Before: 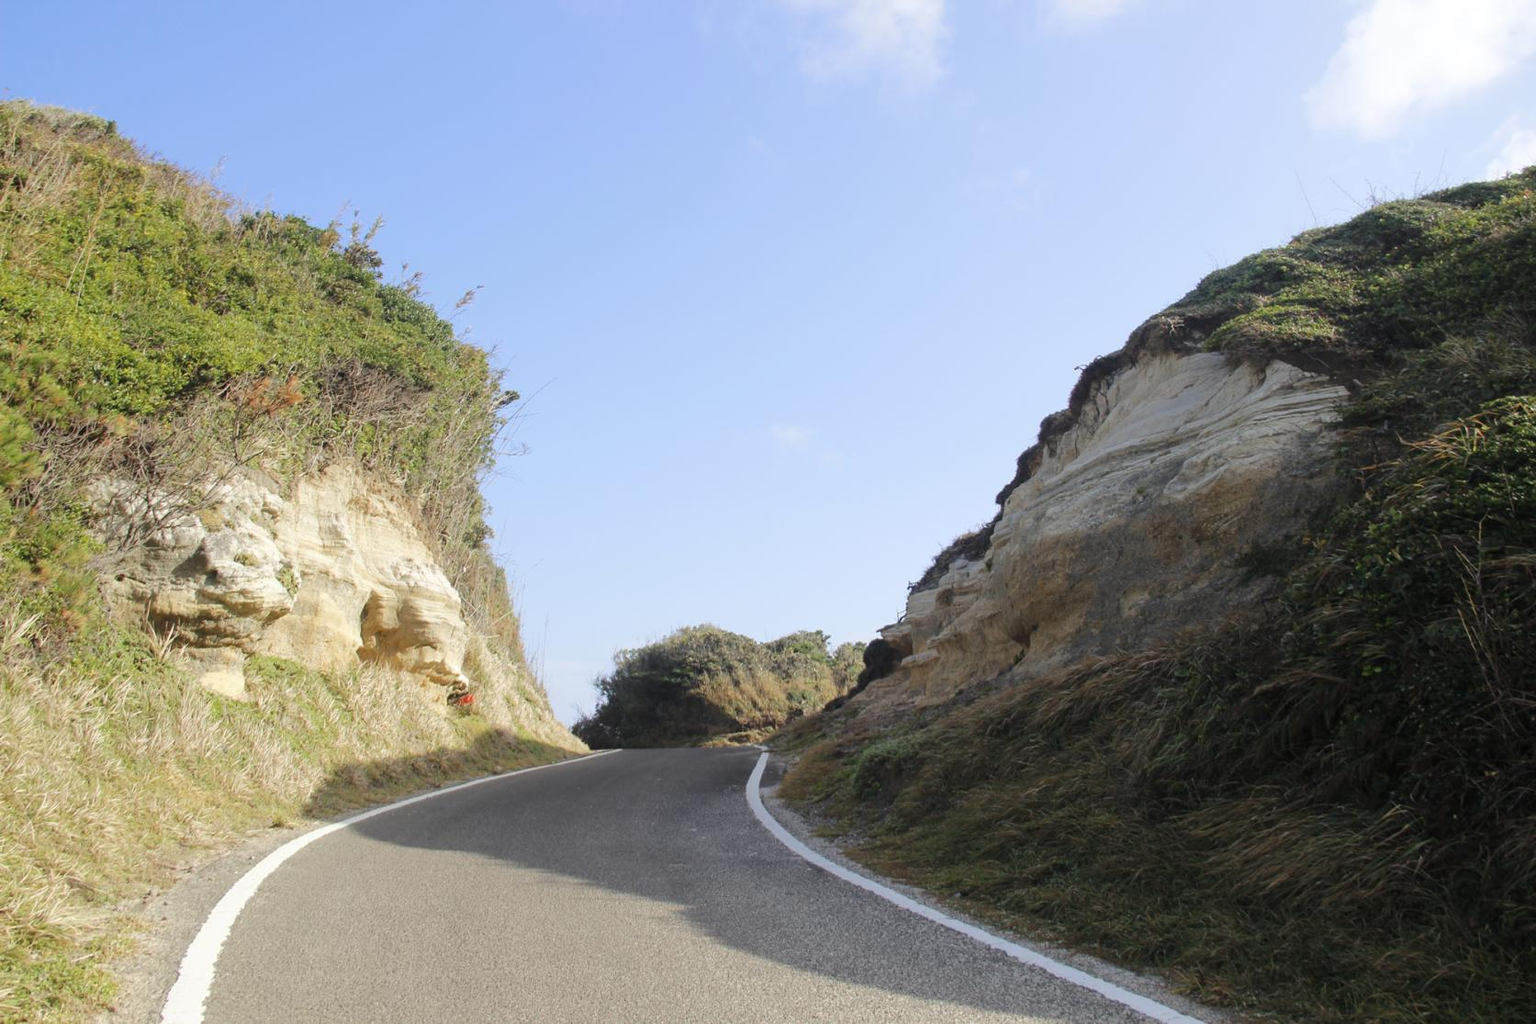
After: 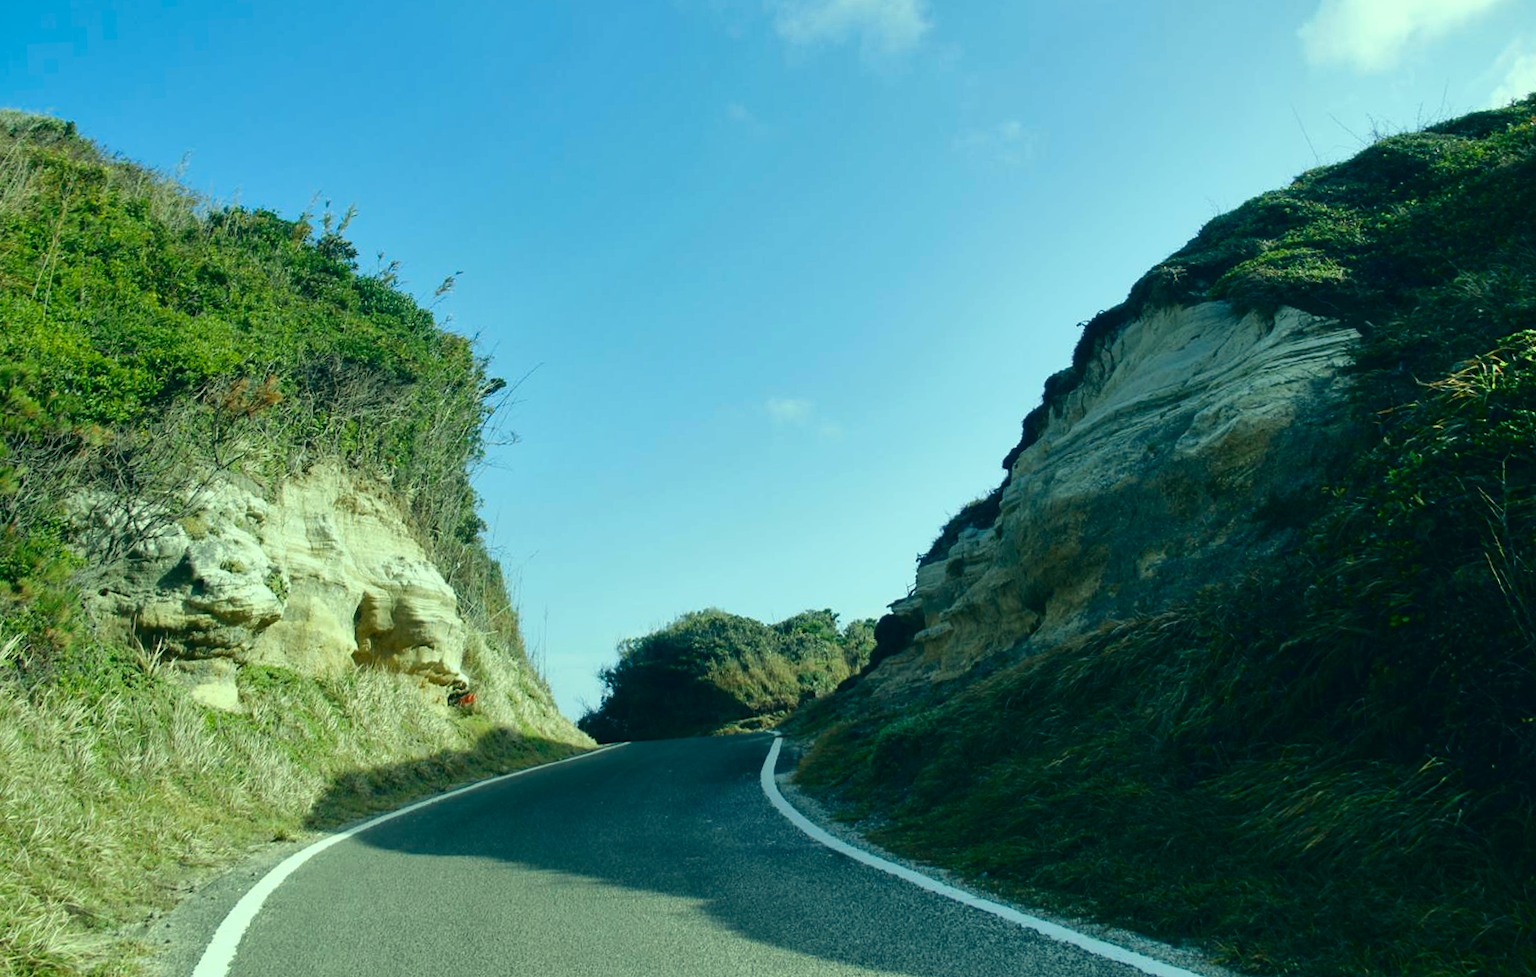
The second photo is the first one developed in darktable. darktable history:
contrast brightness saturation: contrast 0.13, brightness -0.24, saturation 0.14
tone equalizer: on, module defaults
color correction: highlights a* -20.08, highlights b* 9.8, shadows a* -20.4, shadows b* -10.76
shadows and highlights: soften with gaussian
rotate and perspective: rotation -3°, crop left 0.031, crop right 0.968, crop top 0.07, crop bottom 0.93
